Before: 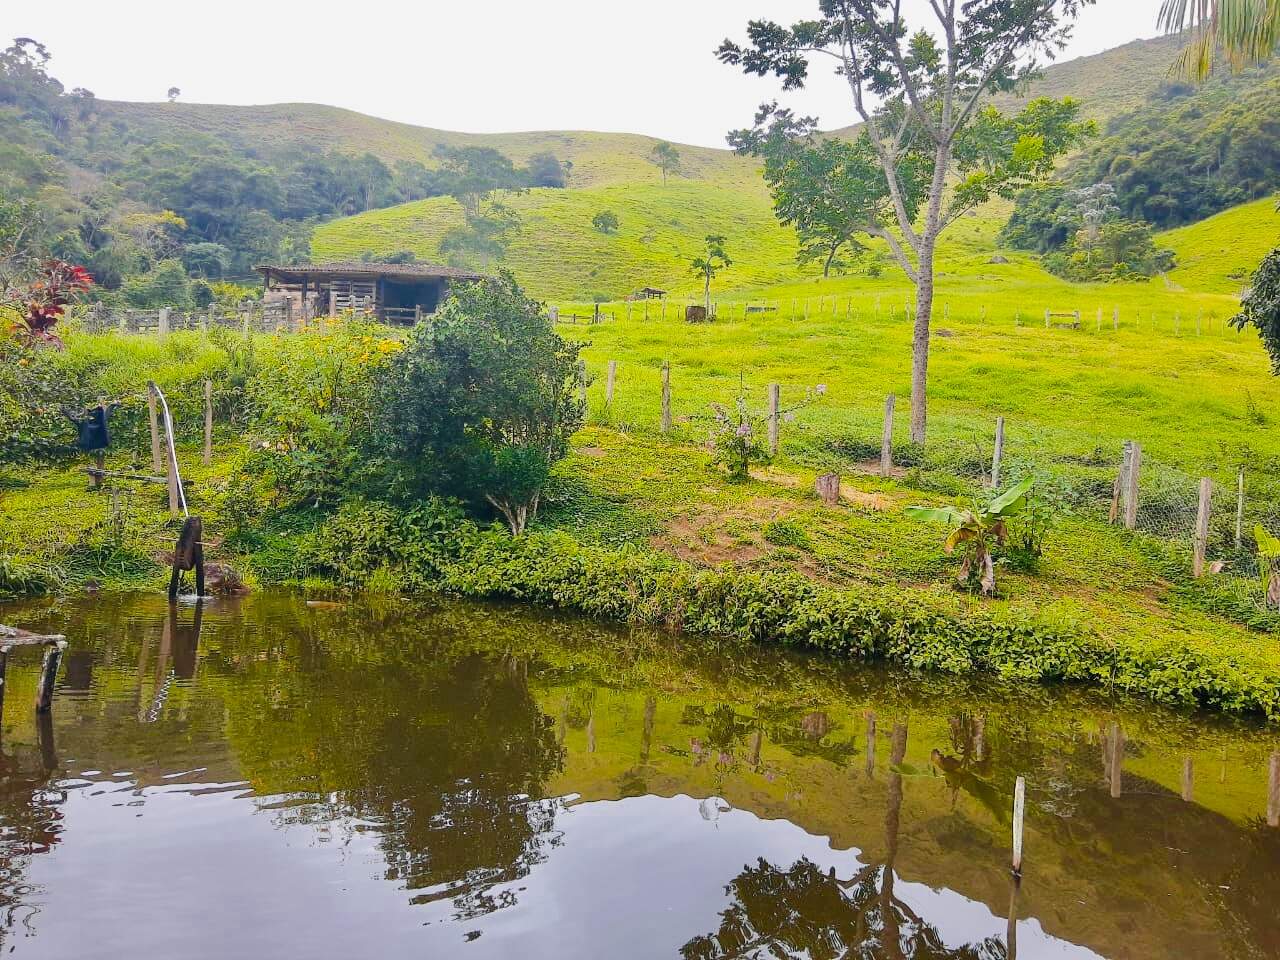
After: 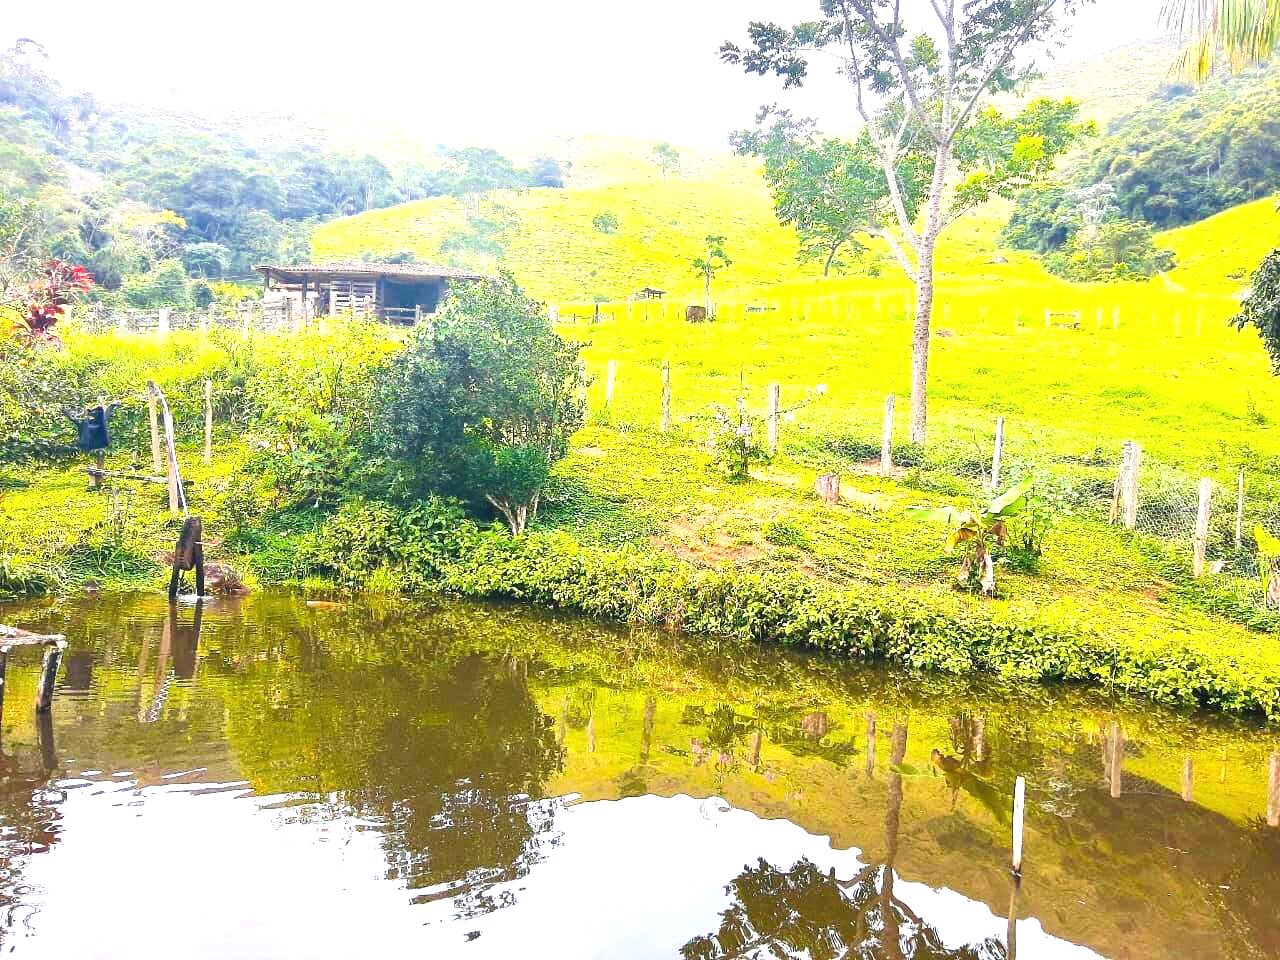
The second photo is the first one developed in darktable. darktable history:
exposure: black level correction 0, exposure 1.465 EV, compensate exposure bias true, compensate highlight preservation false
